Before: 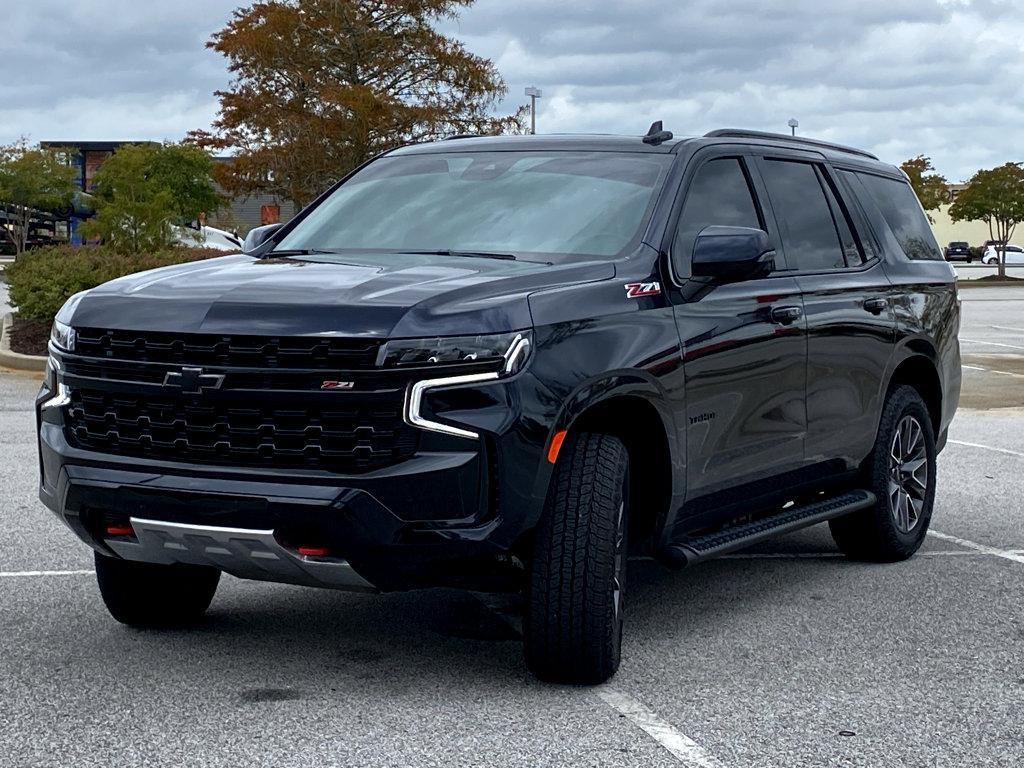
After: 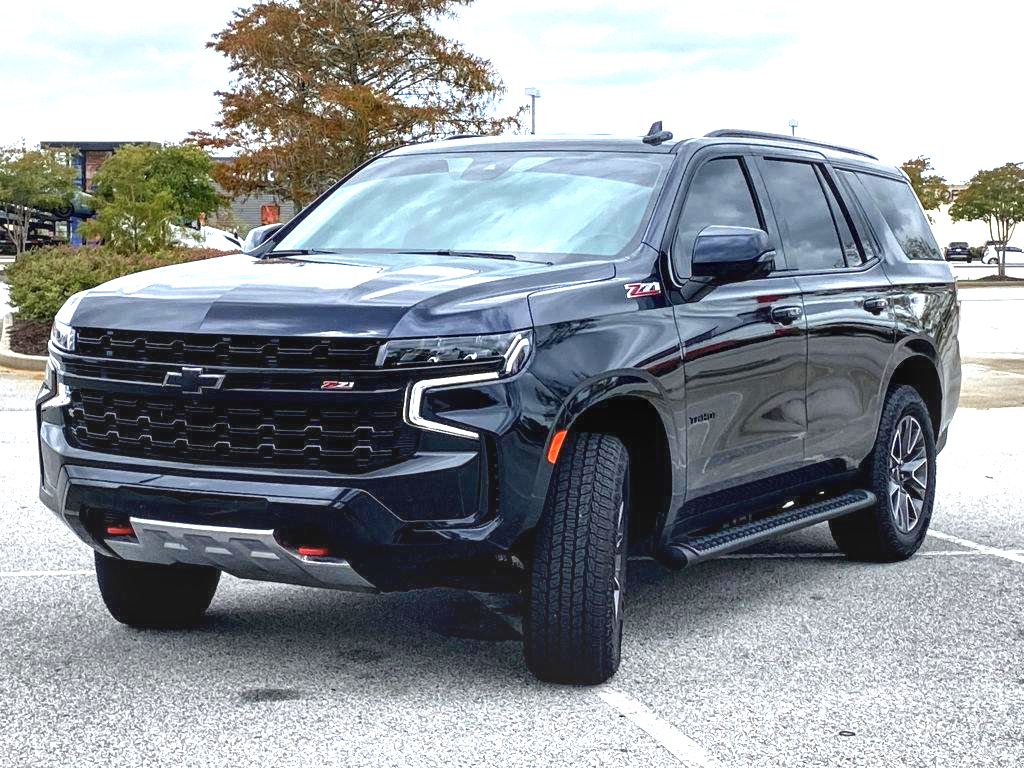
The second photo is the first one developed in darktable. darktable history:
local contrast: on, module defaults
vignetting: fall-off radius 98.95%, brightness -0.287, width/height ratio 1.338
exposure: black level correction 0, exposure 1.442 EV, compensate exposure bias true, compensate highlight preservation false
